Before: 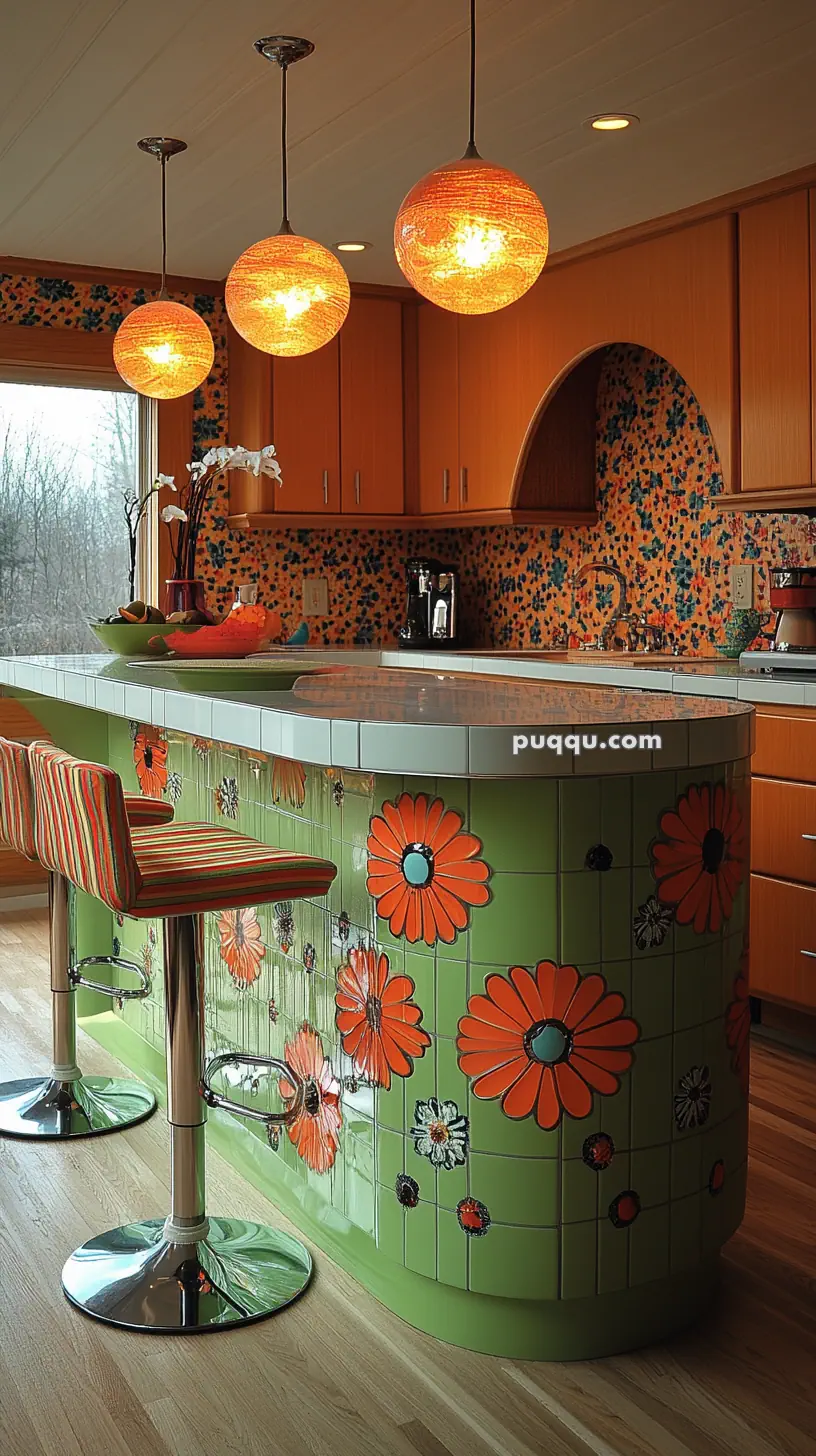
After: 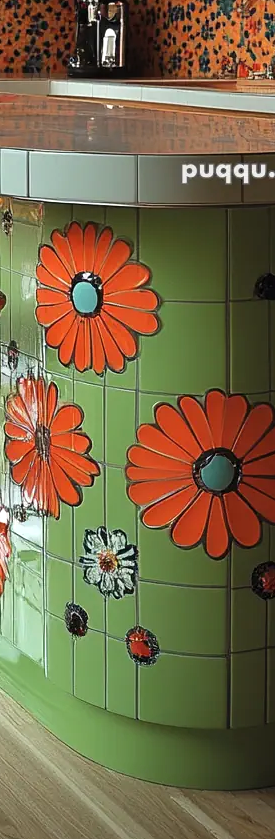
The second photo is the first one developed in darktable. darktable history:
shadows and highlights: shadows 37.27, highlights -27.57, soften with gaussian
exposure: black level correction 0, exposure 0.199 EV, compensate highlight preservation false
crop: left 40.662%, top 39.232%, right 25.587%, bottom 3.113%
